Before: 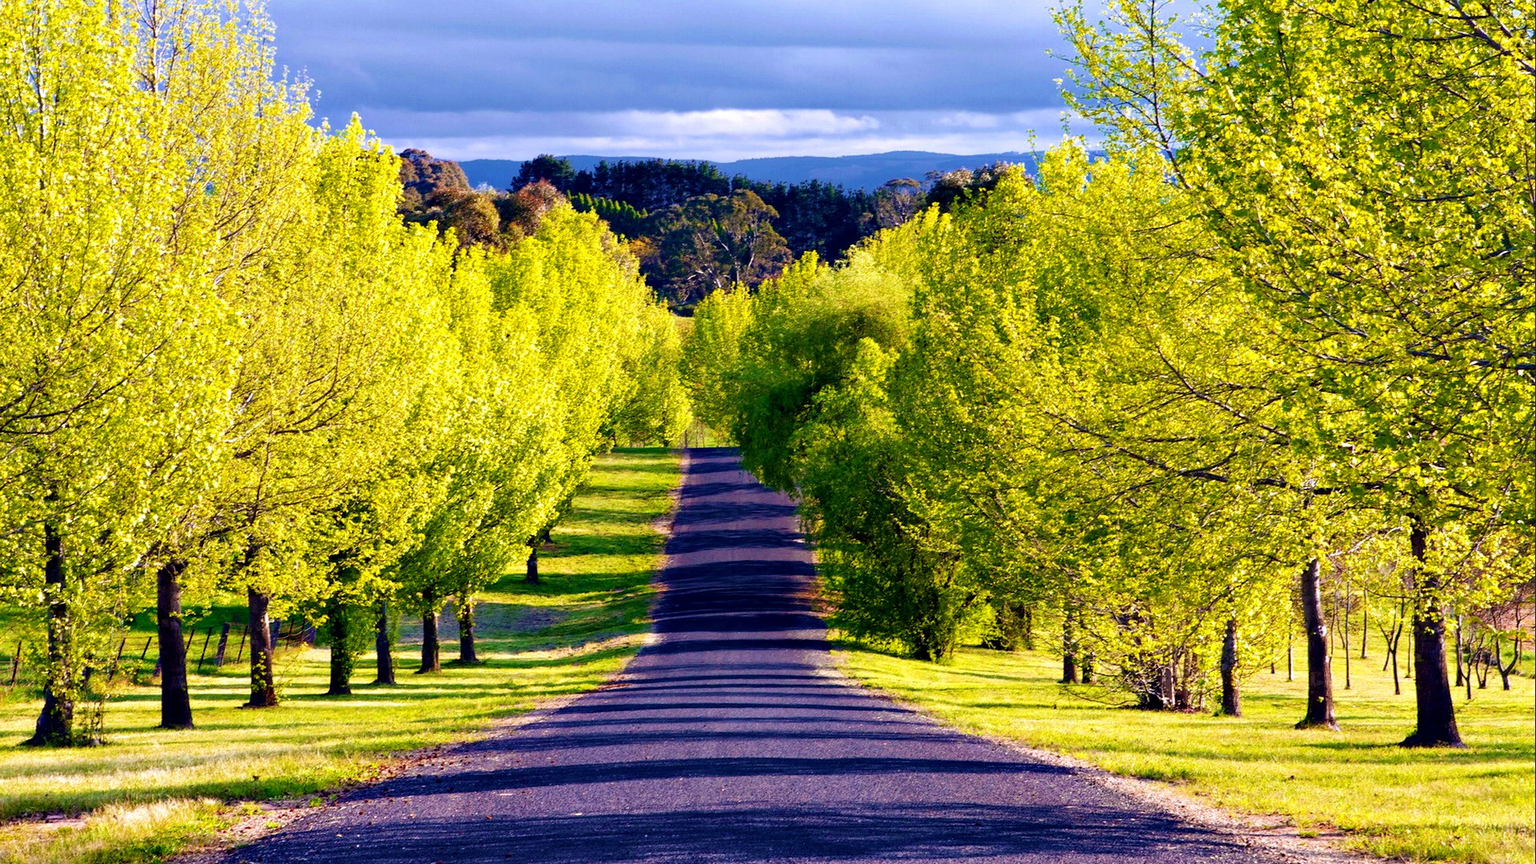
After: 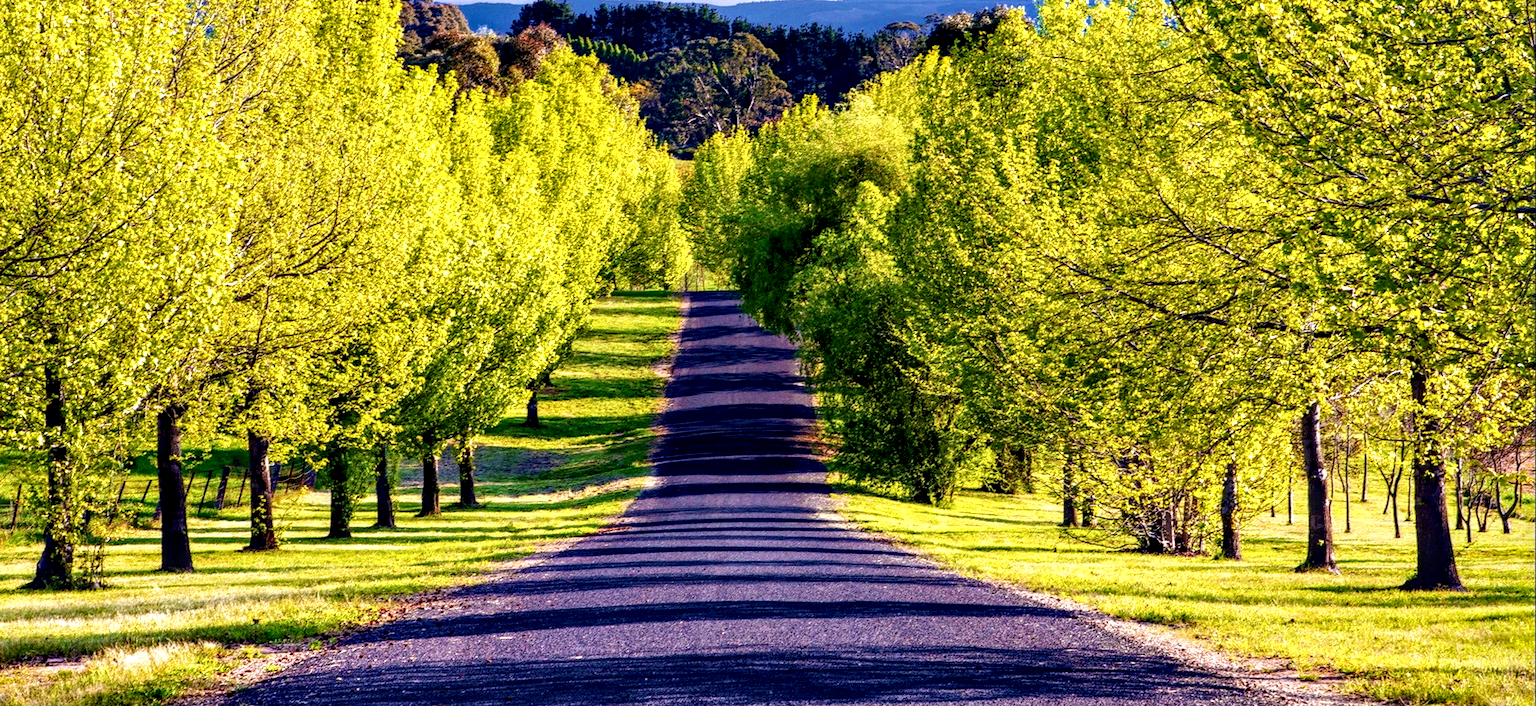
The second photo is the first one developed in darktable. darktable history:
crop and rotate: top 18.165%
local contrast: detail 160%
